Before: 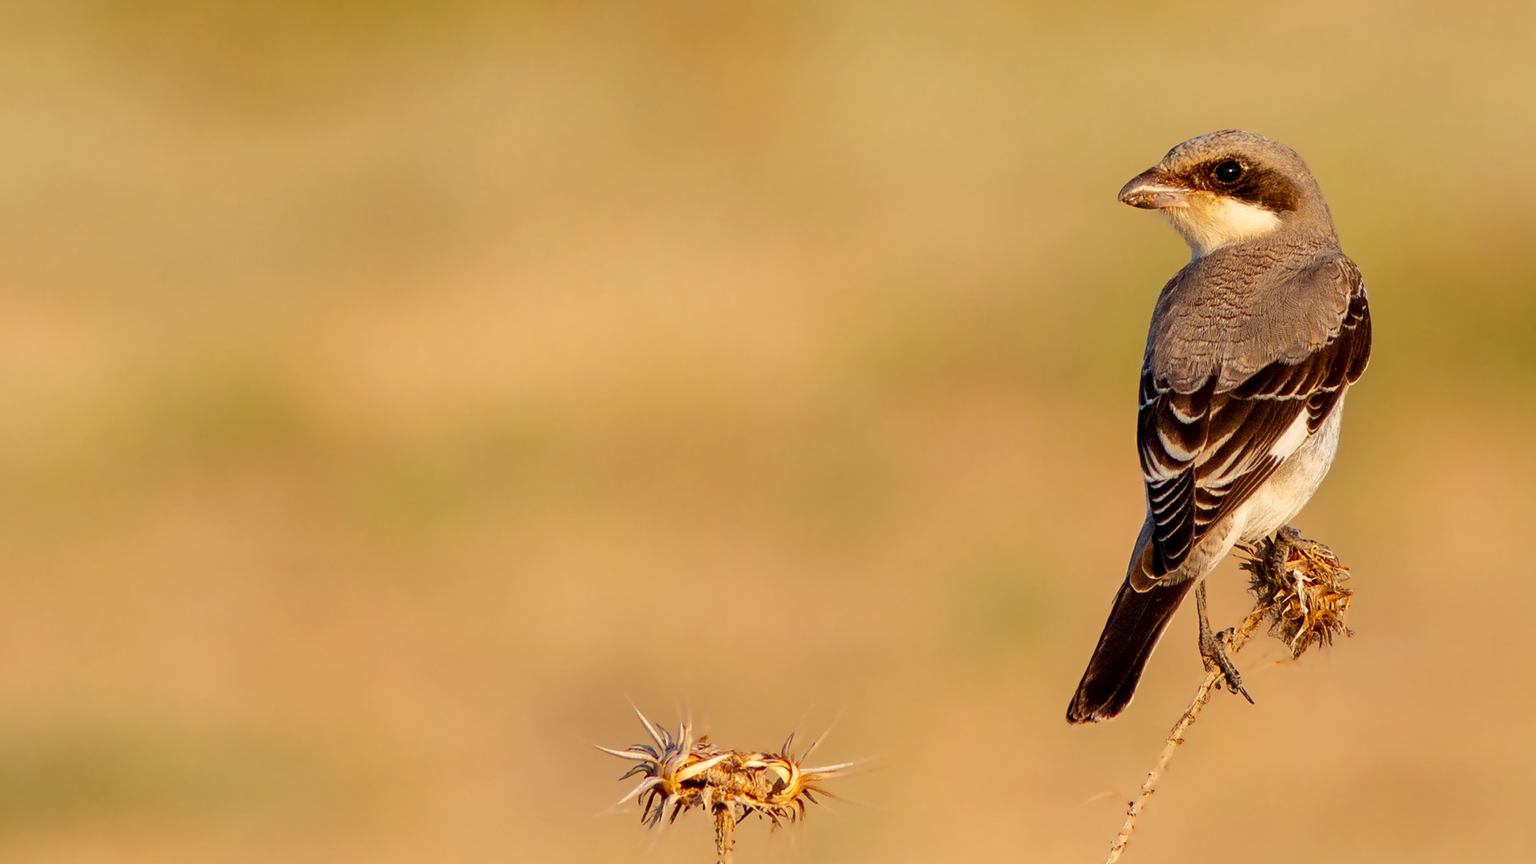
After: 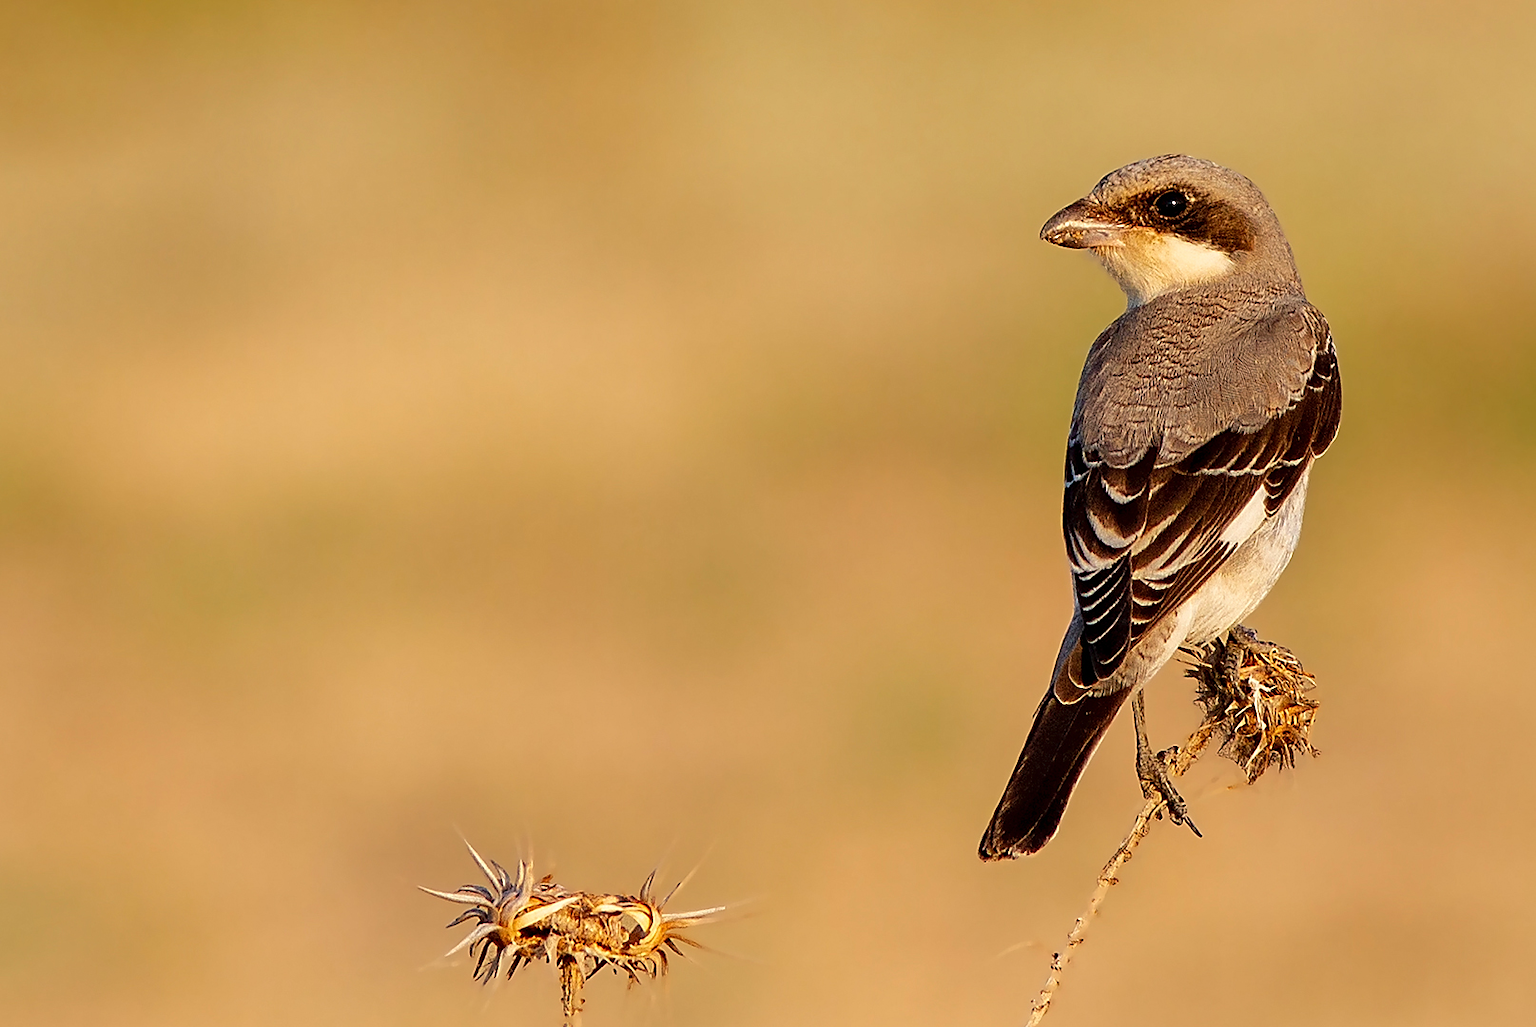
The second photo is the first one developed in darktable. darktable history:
crop: left 15.858%
sharpen: radius 1.37, amount 1.25, threshold 0.747
